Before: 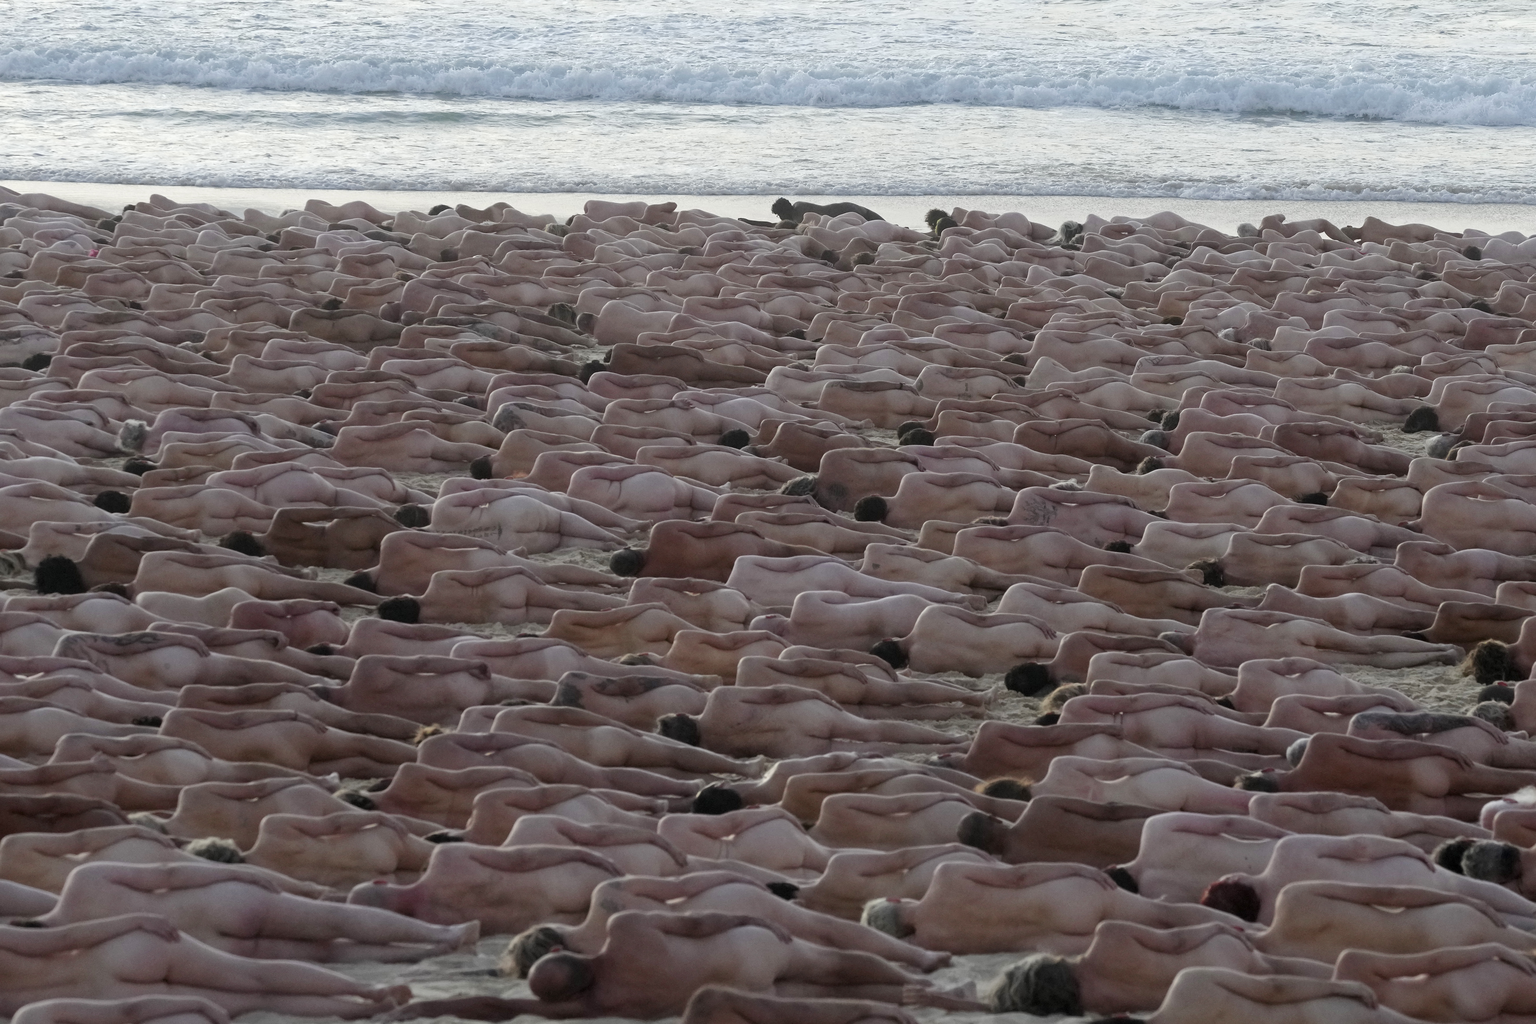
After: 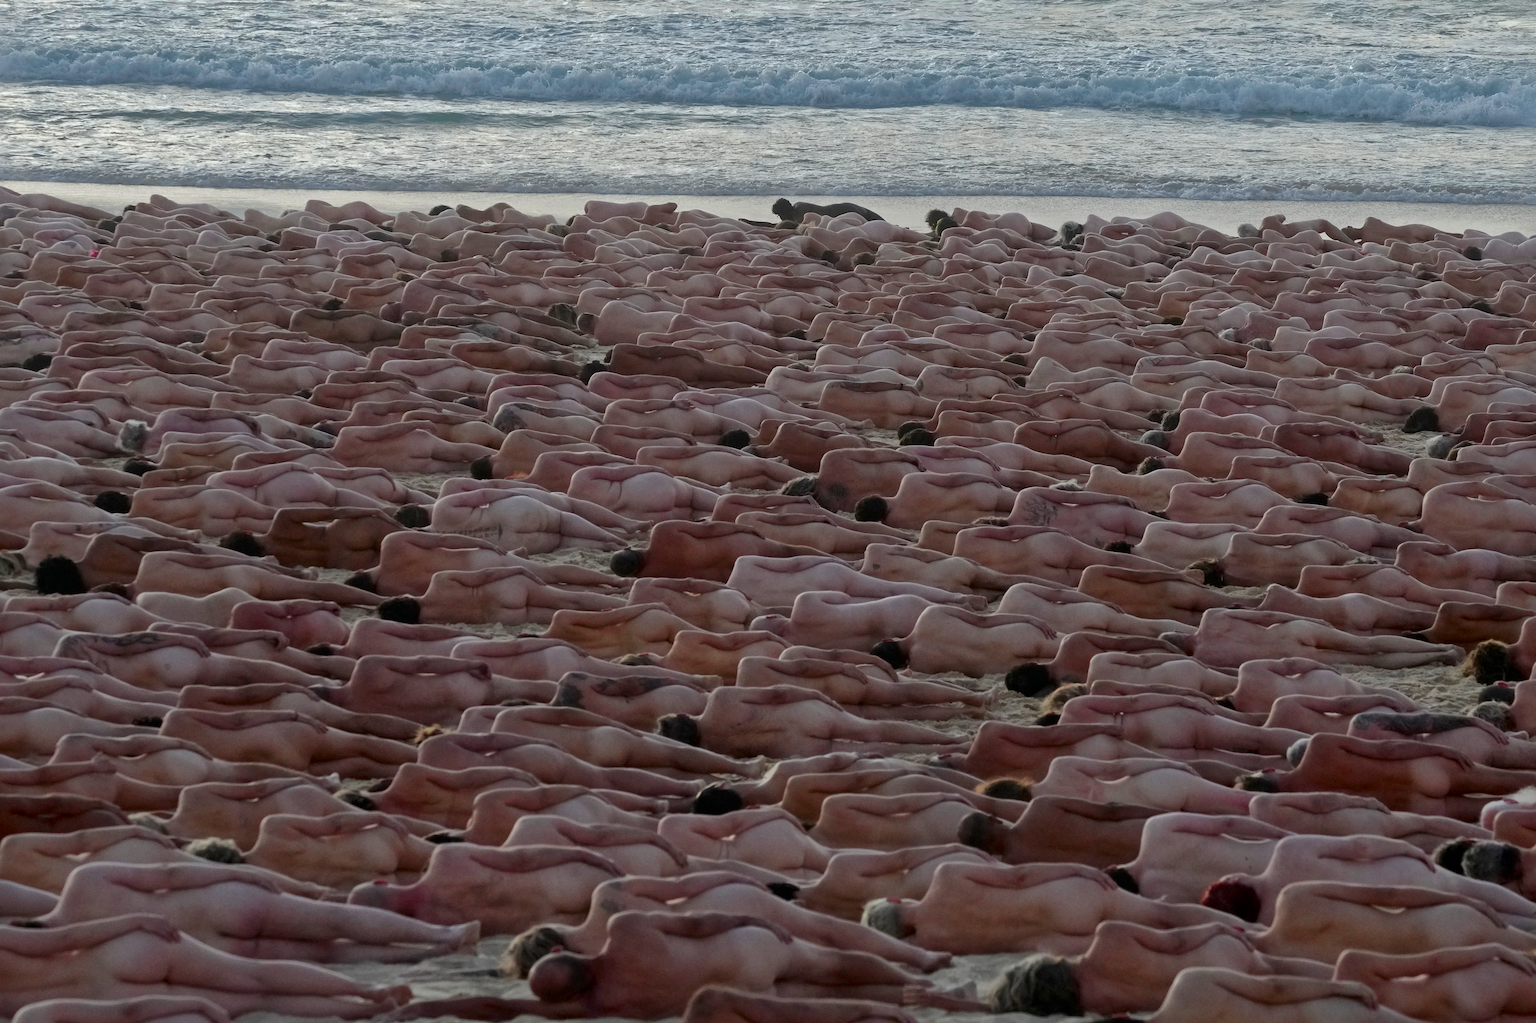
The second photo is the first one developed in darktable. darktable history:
shadows and highlights: shadows 38.43, highlights -74.54
contrast brightness saturation: contrast 0.07, brightness -0.14, saturation 0.11
